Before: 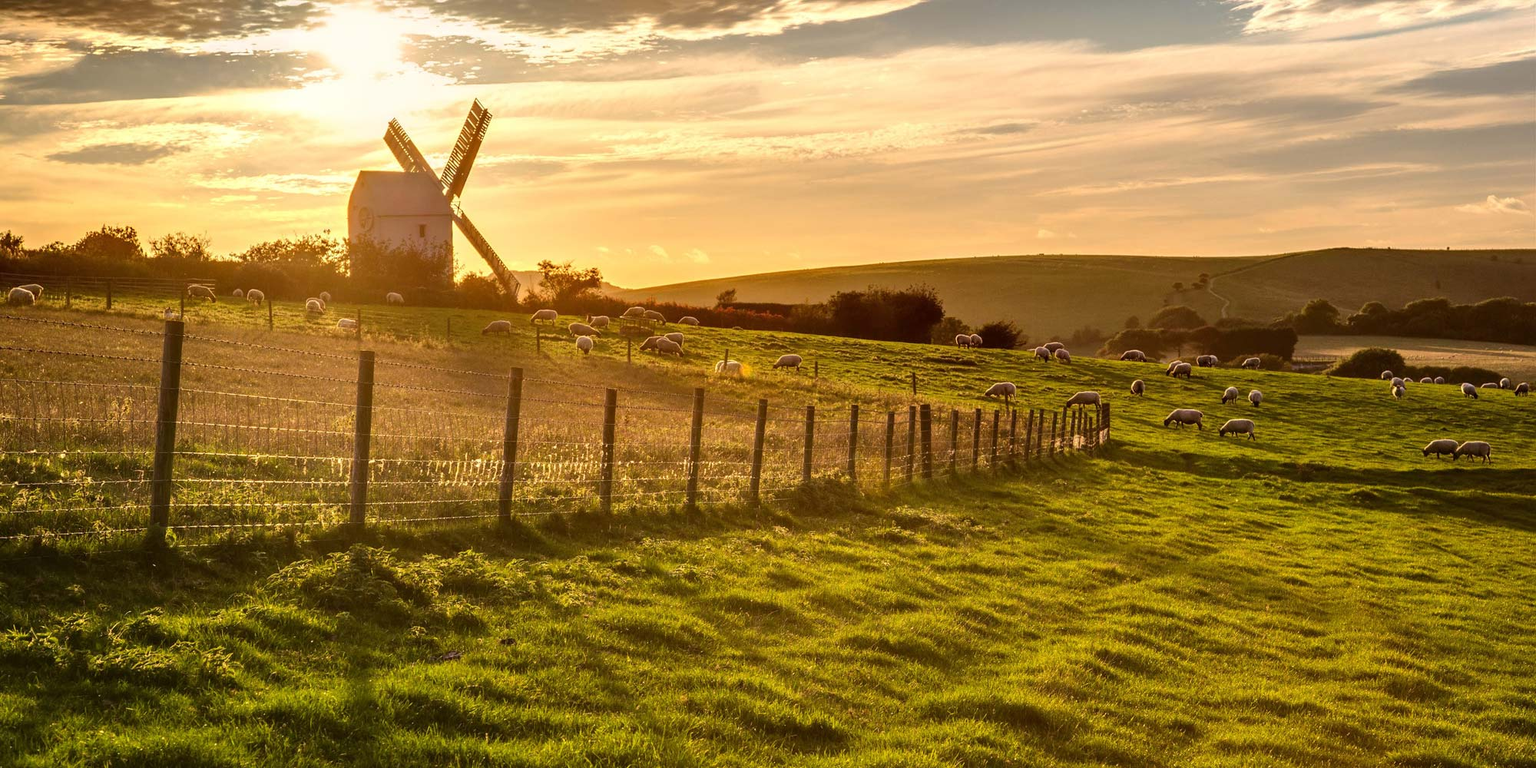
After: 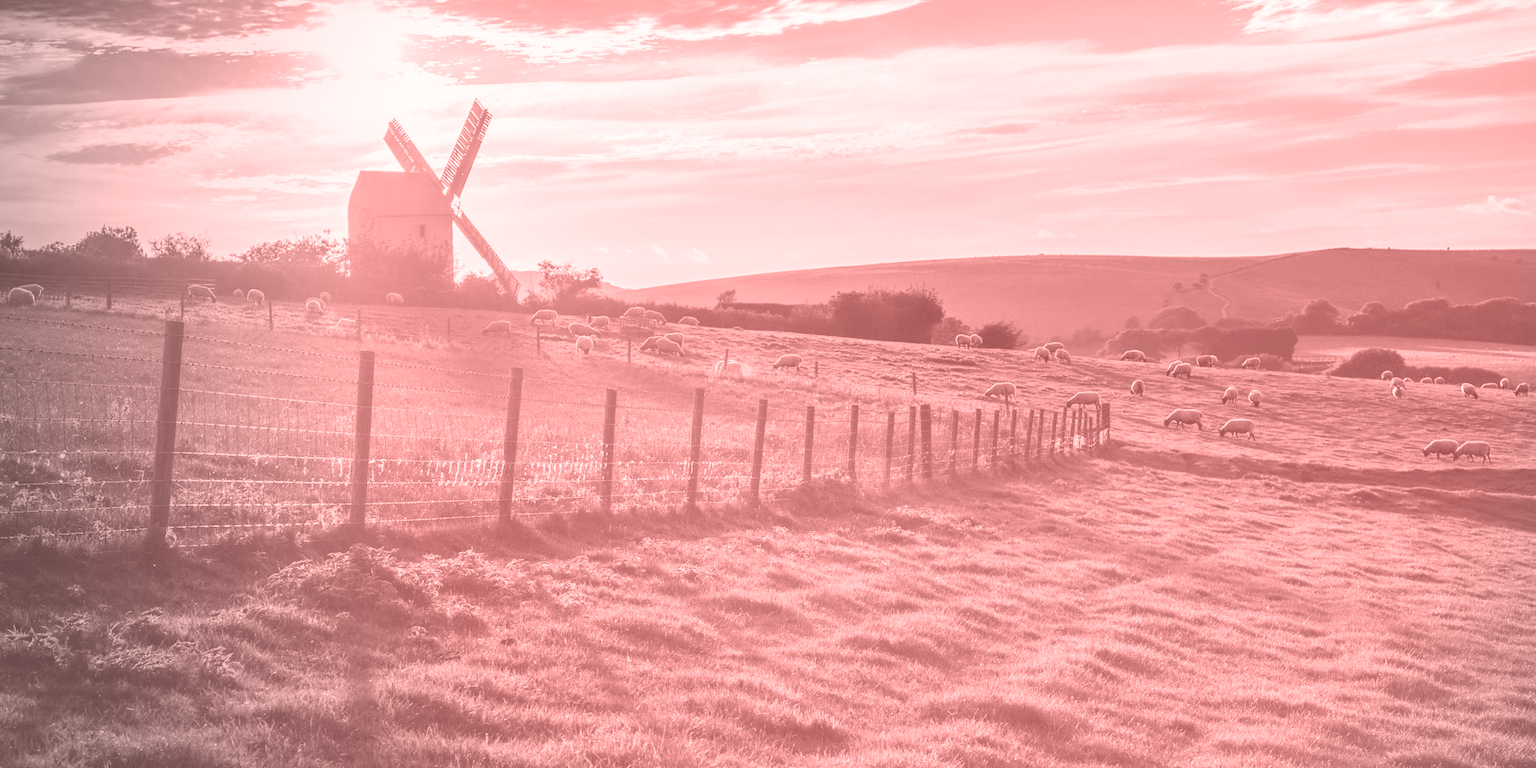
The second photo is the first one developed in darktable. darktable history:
local contrast: mode bilateral grid, contrast 100, coarseness 100, detail 91%, midtone range 0.2
colorize: saturation 51%, source mix 50.67%, lightness 50.67%
exposure: exposure 1.061 EV, compensate highlight preservation false
vignetting: fall-off start 73.57%, center (0.22, -0.235)
